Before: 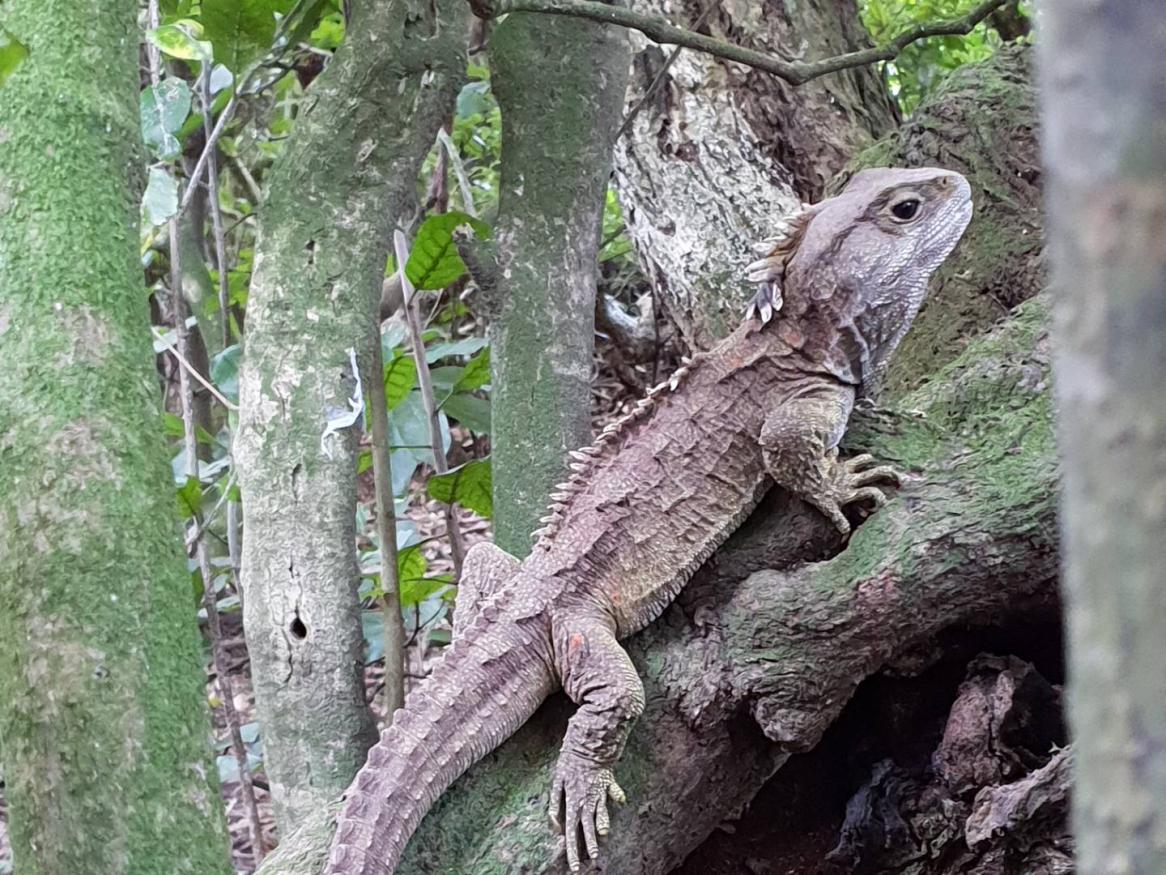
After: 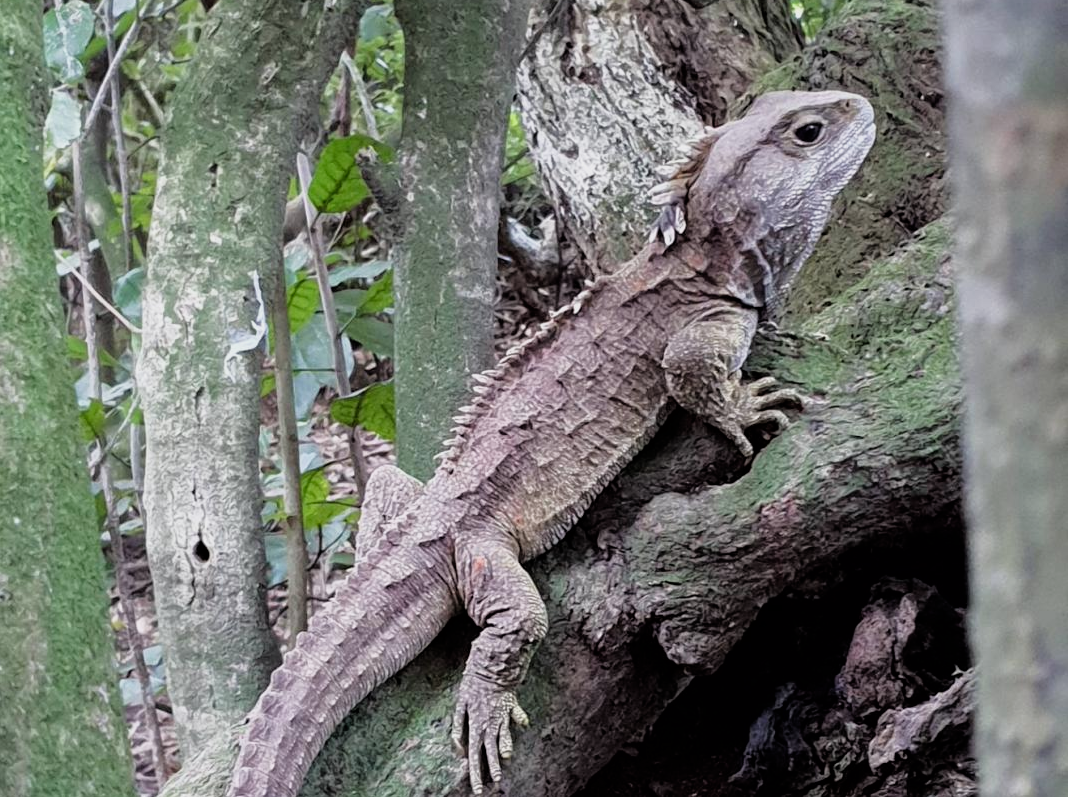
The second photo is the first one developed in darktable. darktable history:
filmic rgb: black relative exposure -16 EV, white relative exposure 5.31 EV, hardness 5.89, contrast 1.241
crop and rotate: left 8.339%, top 8.817%
tone equalizer: -8 EV 0 EV, -7 EV 0.003 EV, -6 EV -0.002 EV, -5 EV -0.003 EV, -4 EV -0.06 EV, -3 EV -0.2 EV, -2 EV -0.268 EV, -1 EV 0.113 EV, +0 EV 0.289 EV, edges refinement/feathering 500, mask exposure compensation -1.57 EV, preserve details no
